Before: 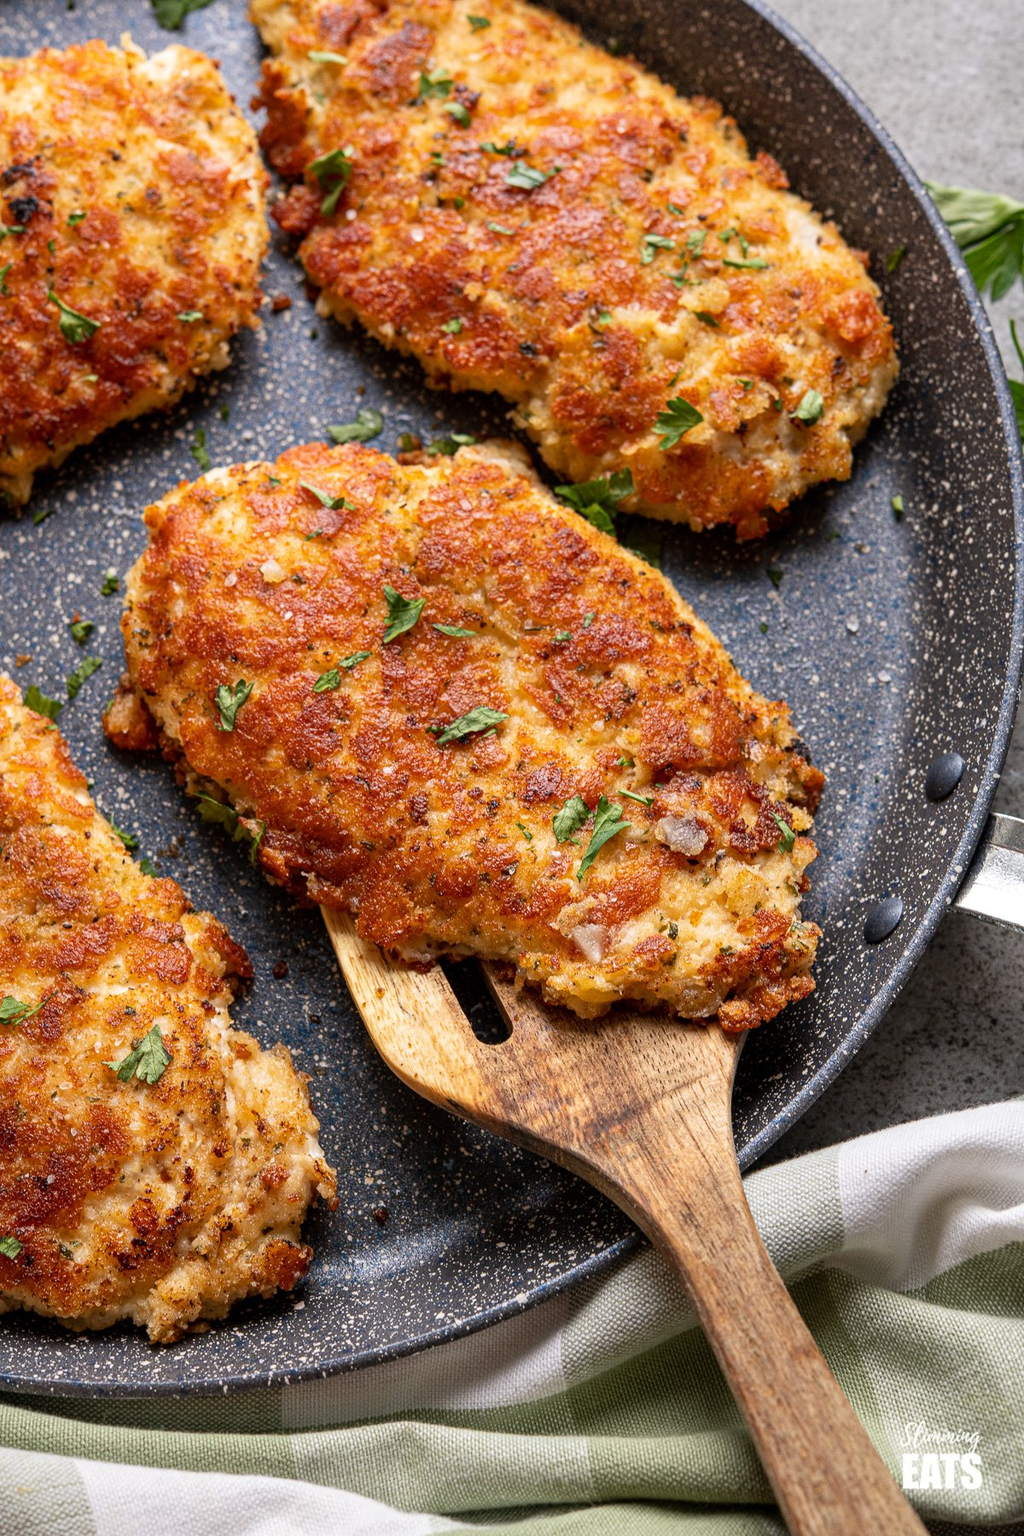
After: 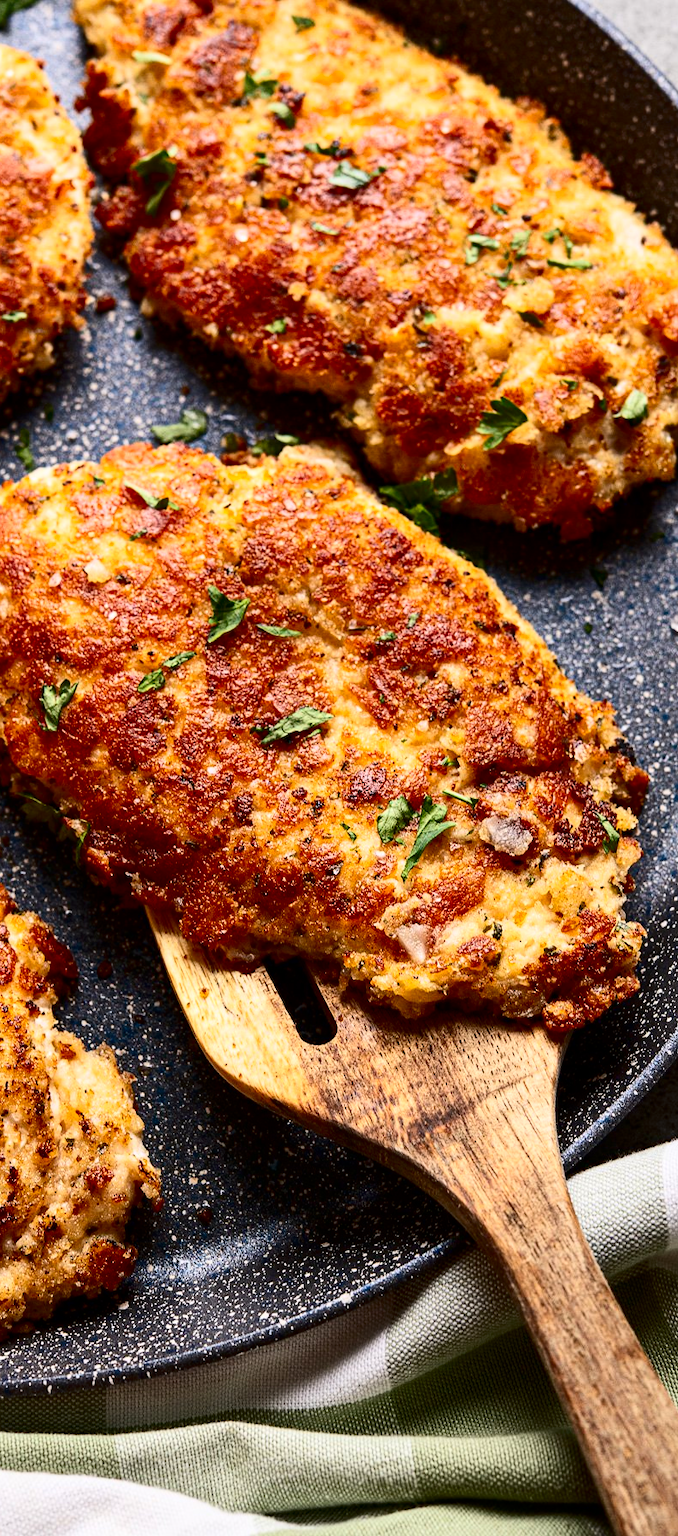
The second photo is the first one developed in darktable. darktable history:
crop: left 17.176%, right 16.542%
contrast brightness saturation: contrast 0.332, brightness -0.068, saturation 0.166
